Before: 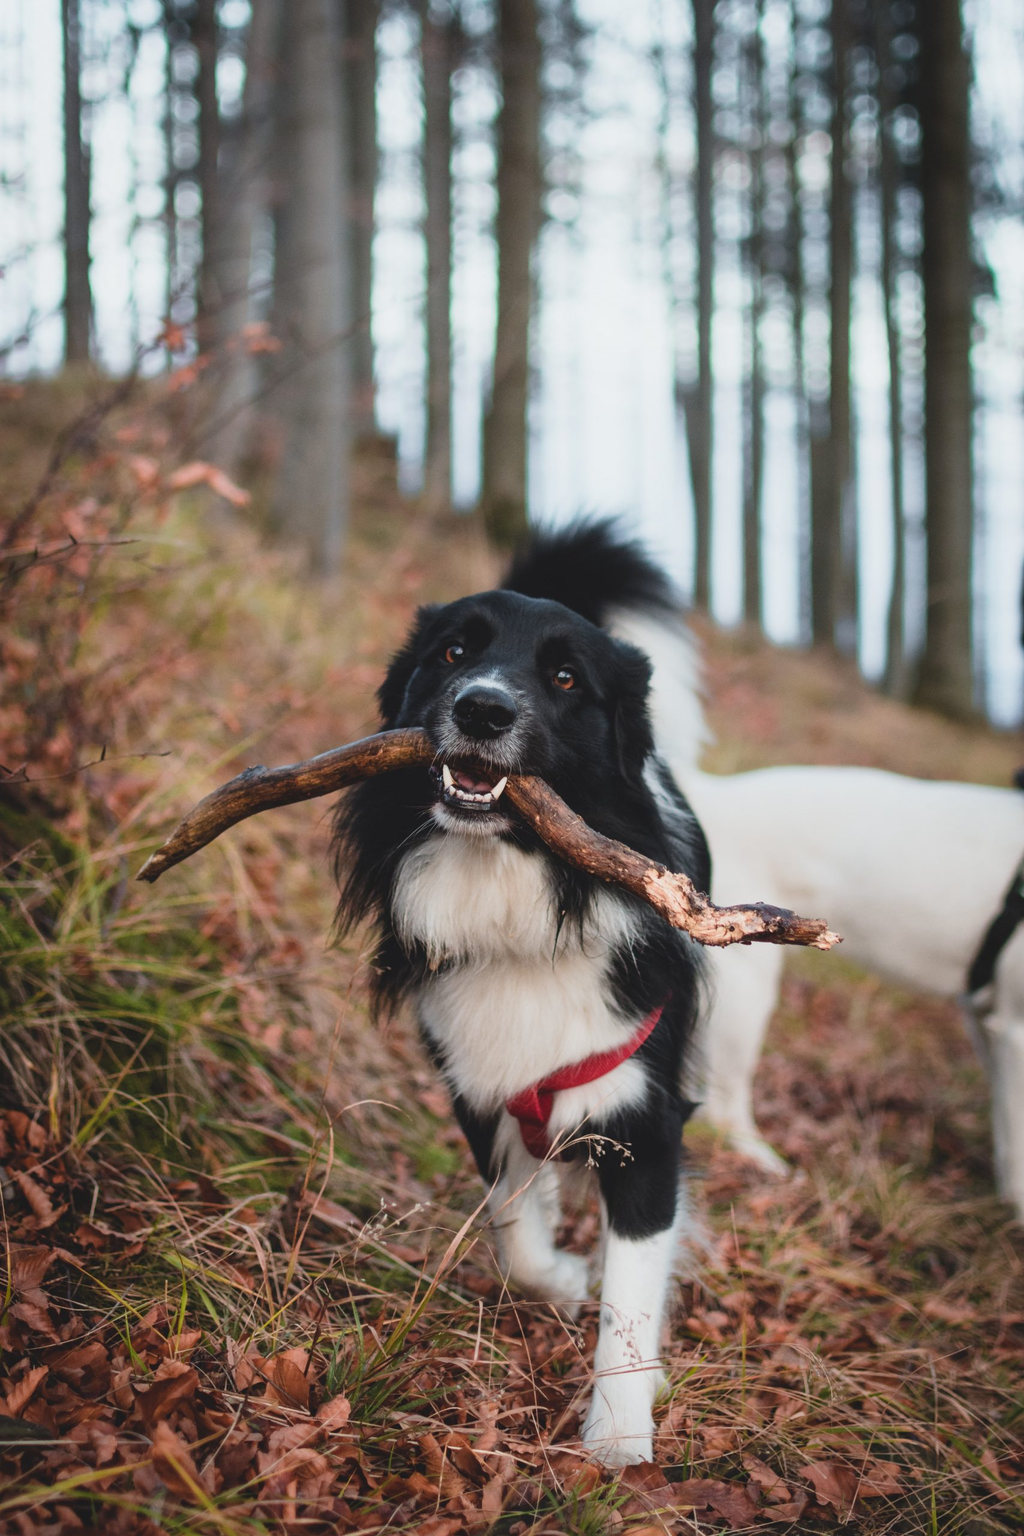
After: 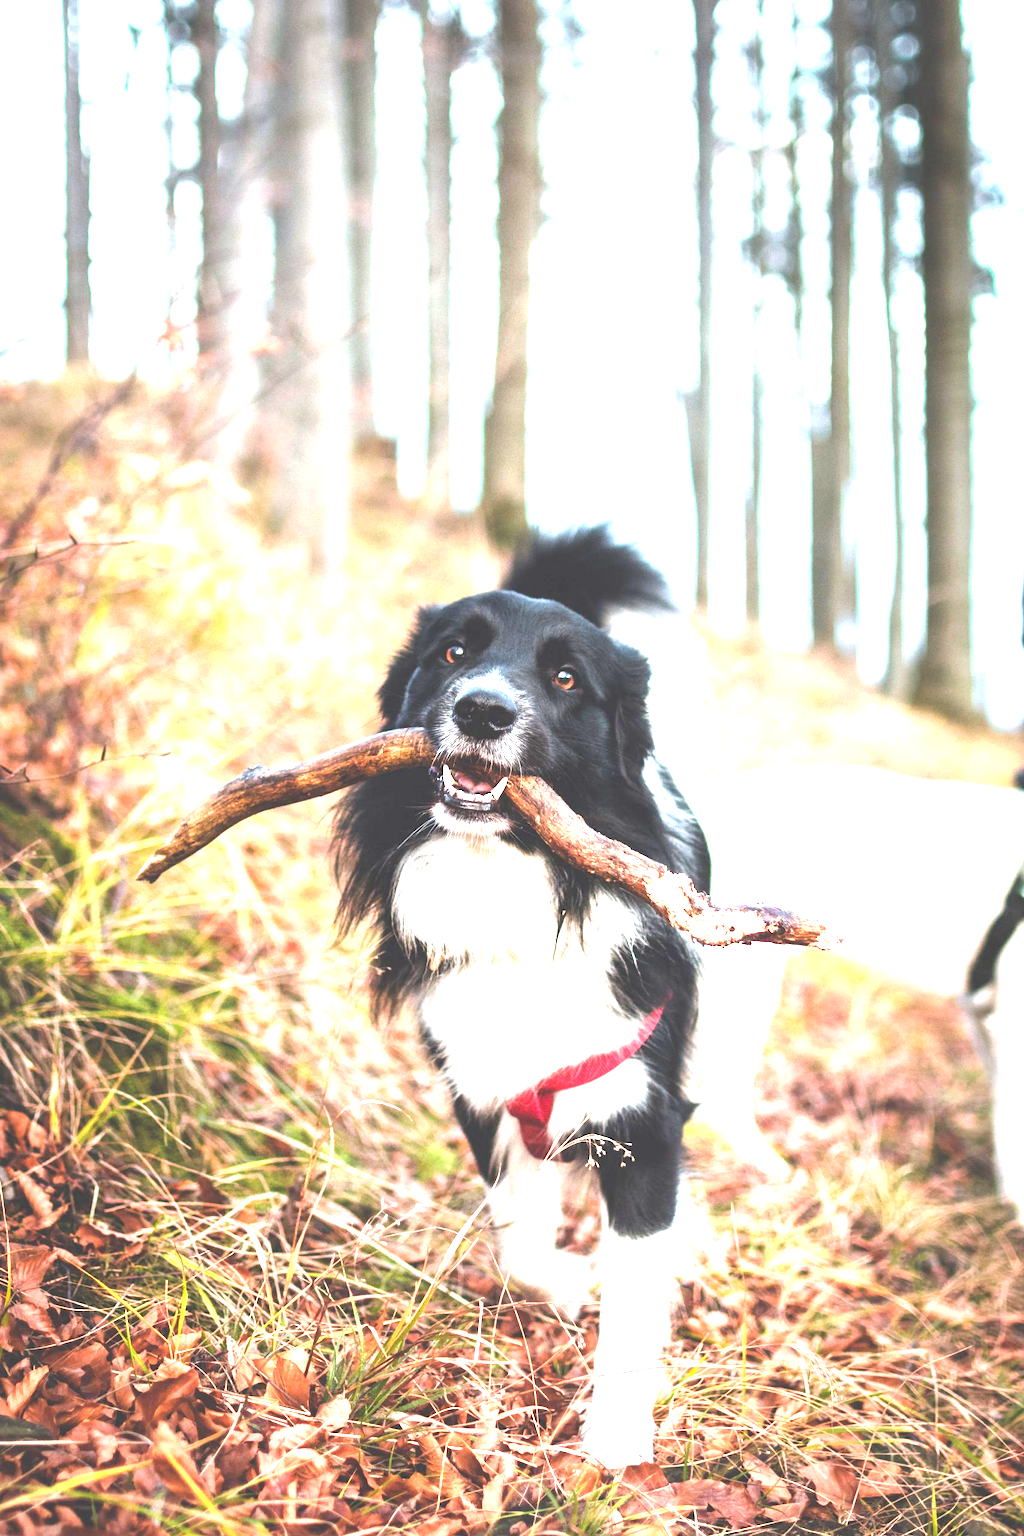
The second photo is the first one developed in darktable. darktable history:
exposure: black level correction 0.001, exposure 2.541 EV, compensate exposure bias true, compensate highlight preservation false
